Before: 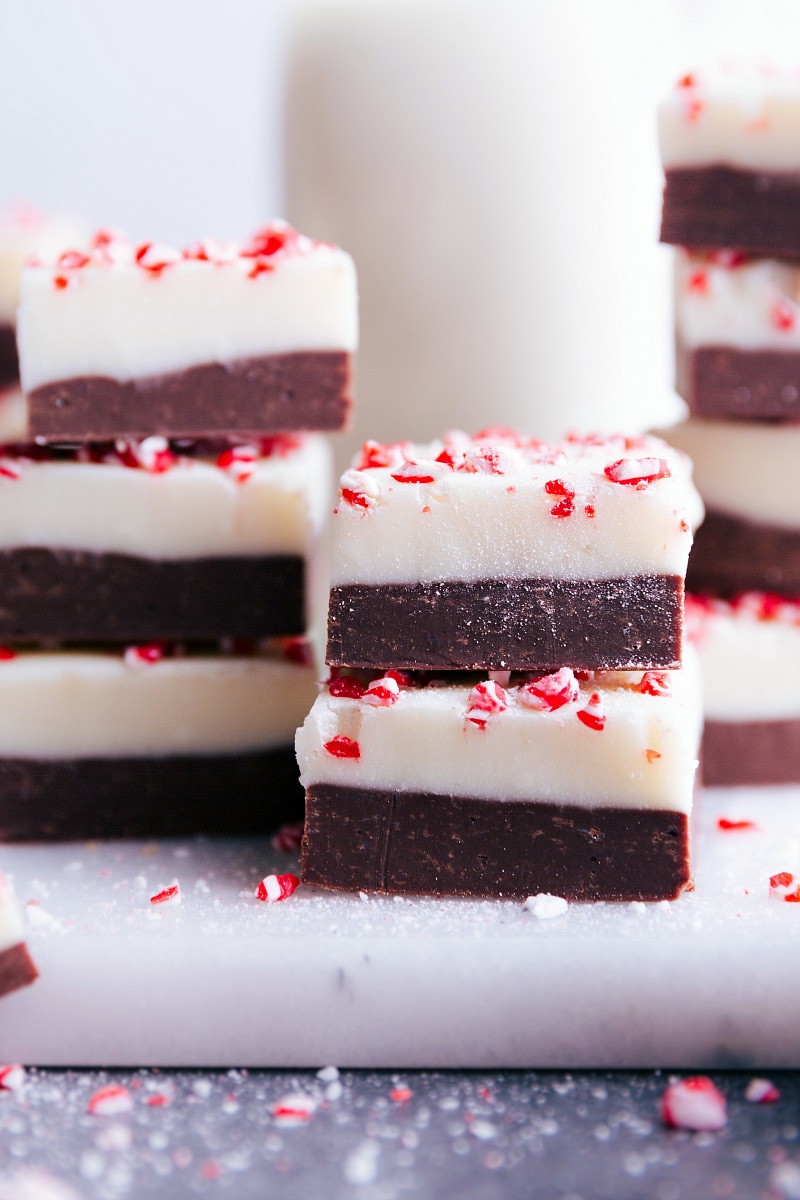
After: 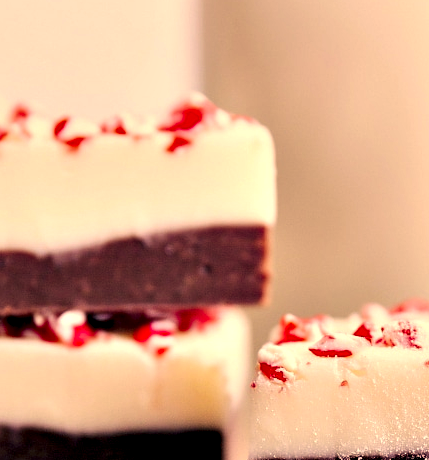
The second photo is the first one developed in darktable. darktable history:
crop: left 10.344%, top 10.512%, right 36.011%, bottom 51.074%
contrast equalizer: y [[0.6 ×6], [0.55 ×6], [0 ×6], [0 ×6], [0 ×6]]
color correction: highlights a* 14.86, highlights b* 31.06
